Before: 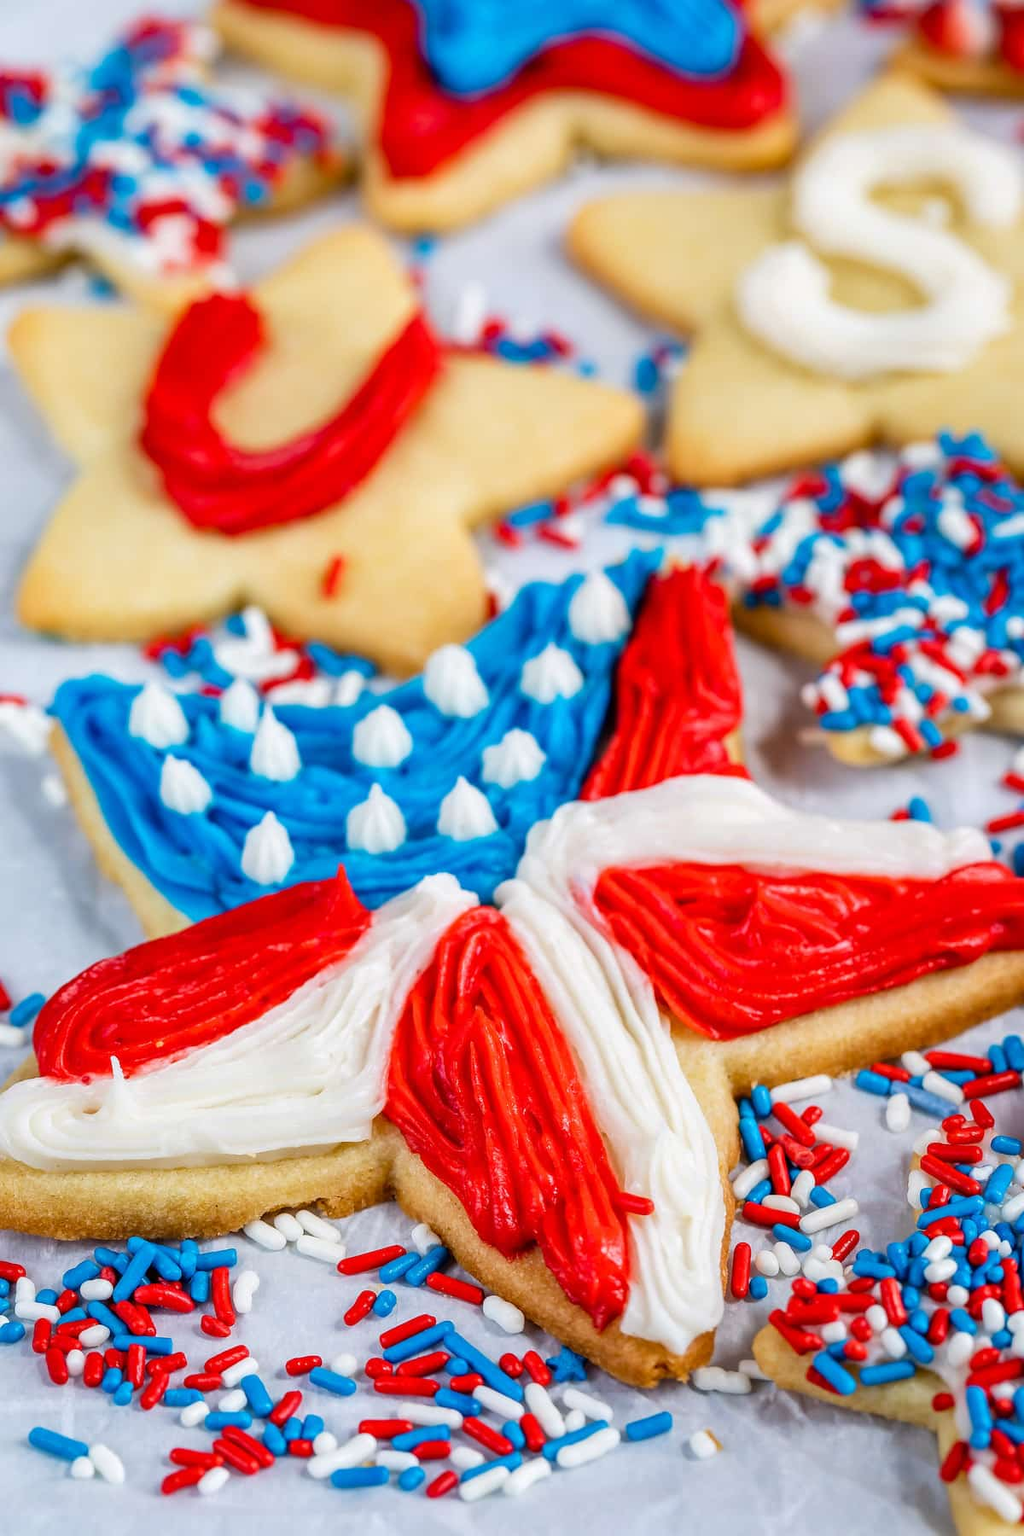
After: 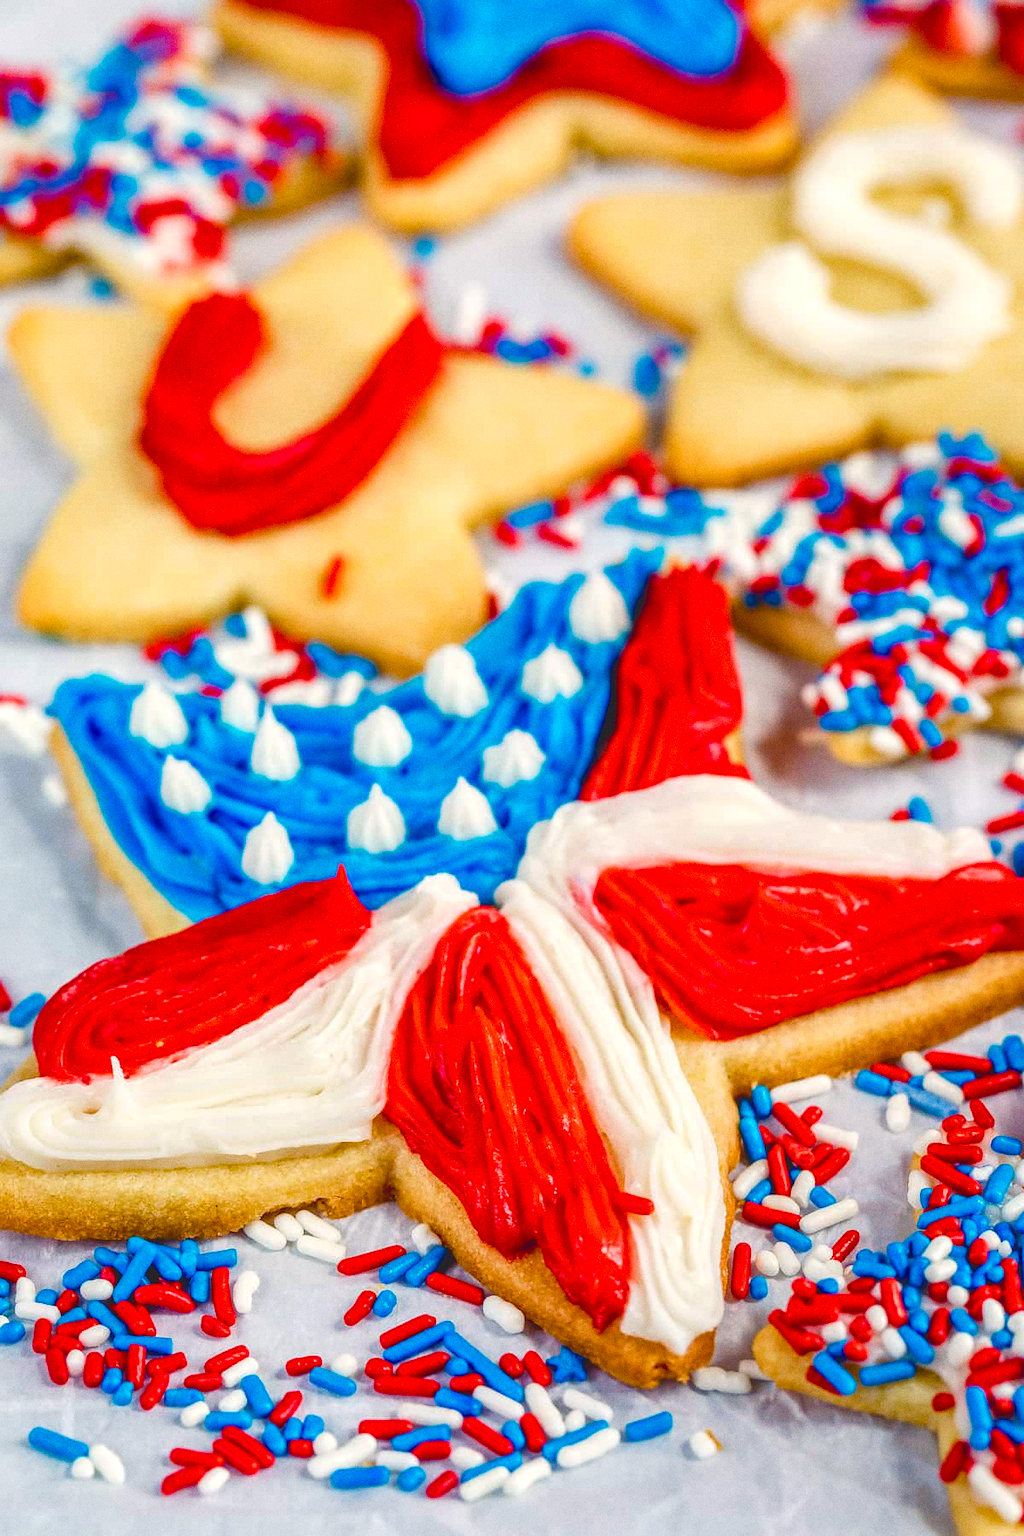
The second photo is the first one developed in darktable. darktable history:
color balance rgb: shadows lift › chroma 3%, shadows lift › hue 280.8°, power › hue 330°, highlights gain › chroma 3%, highlights gain › hue 75.6°, global offset › luminance 1.5%, perceptual saturation grading › global saturation 20%, perceptual saturation grading › highlights -25%, perceptual saturation grading › shadows 50%, global vibrance 30%
local contrast: detail 110%
exposure: black level correction 0.007, exposure 0.159 EV, compensate highlight preservation false
grain: coarseness 0.09 ISO
color zones: curves: ch0 [(0, 0.5) (0.143, 0.5) (0.286, 0.5) (0.429, 0.5) (0.571, 0.5) (0.714, 0.476) (0.857, 0.5) (1, 0.5)]; ch2 [(0, 0.5) (0.143, 0.5) (0.286, 0.5) (0.429, 0.5) (0.571, 0.5) (0.714, 0.487) (0.857, 0.5) (1, 0.5)]
